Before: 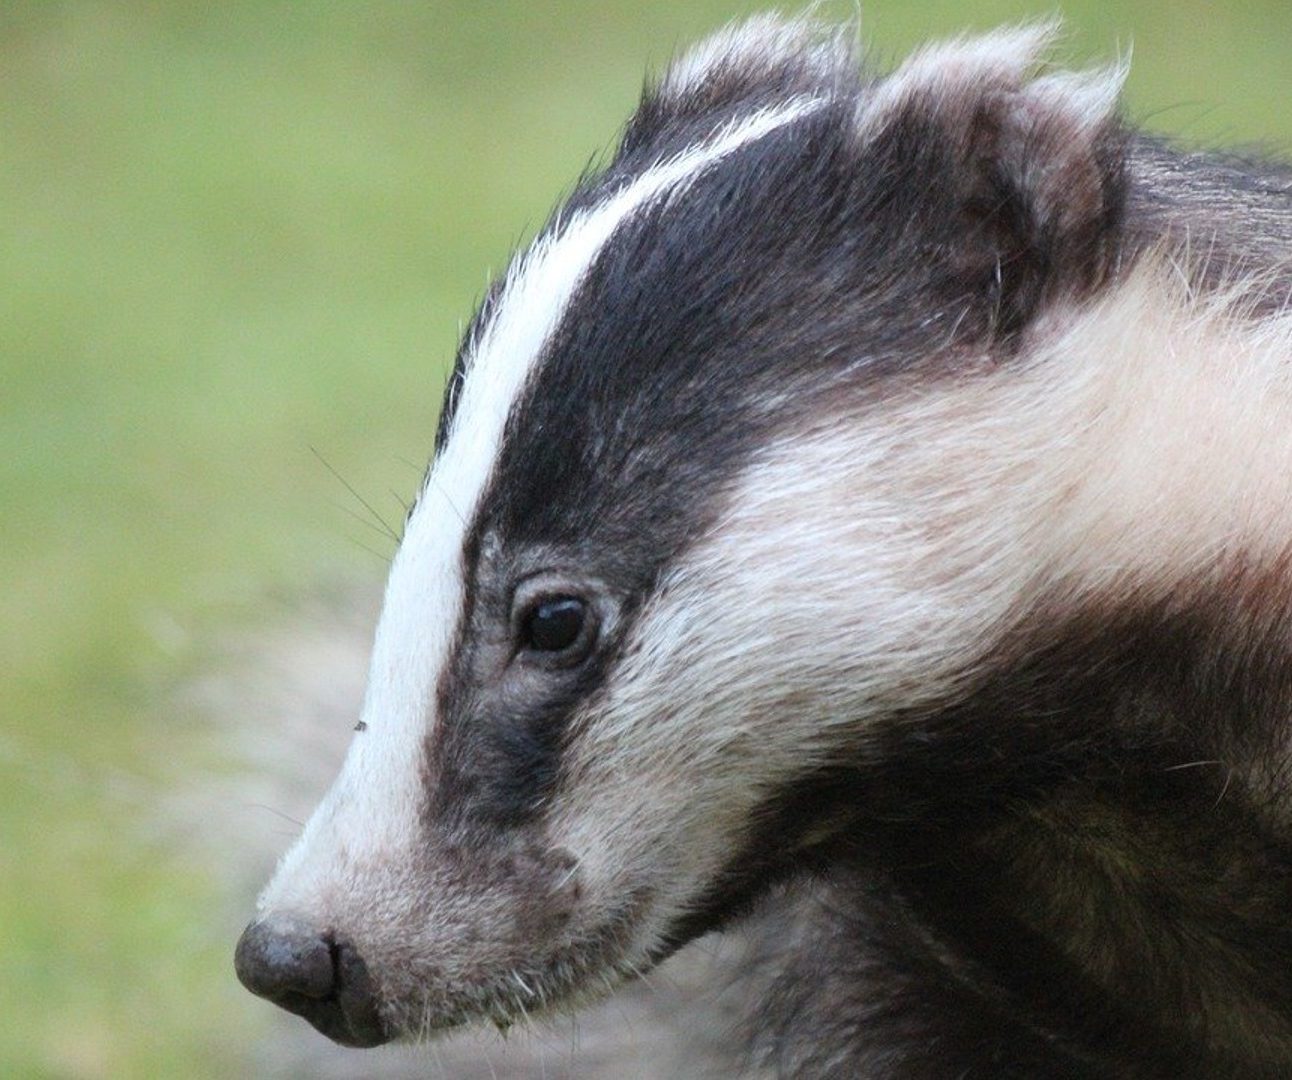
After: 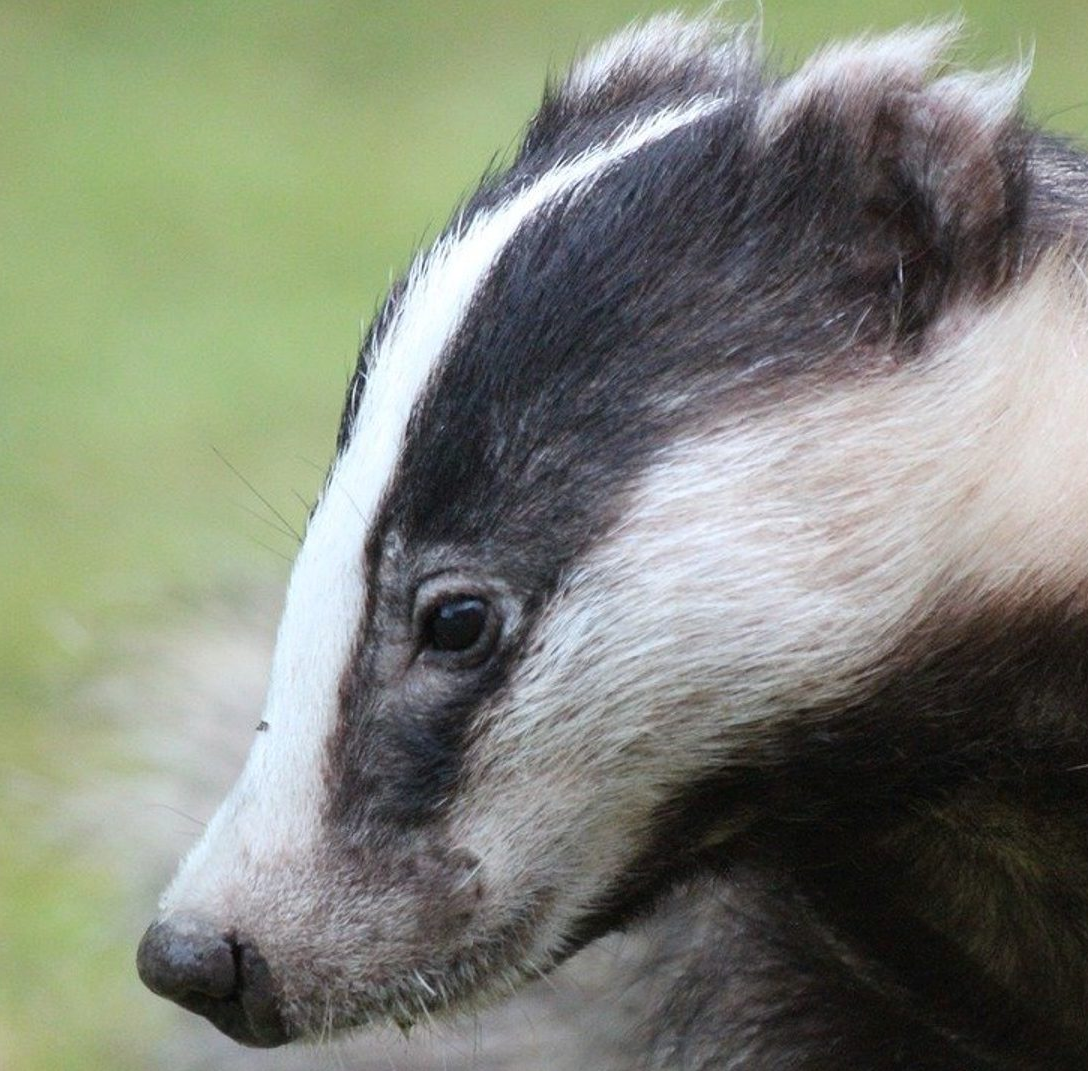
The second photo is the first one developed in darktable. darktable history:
crop: left 7.598%, right 7.873%
contrast brightness saturation: contrast 0.05
